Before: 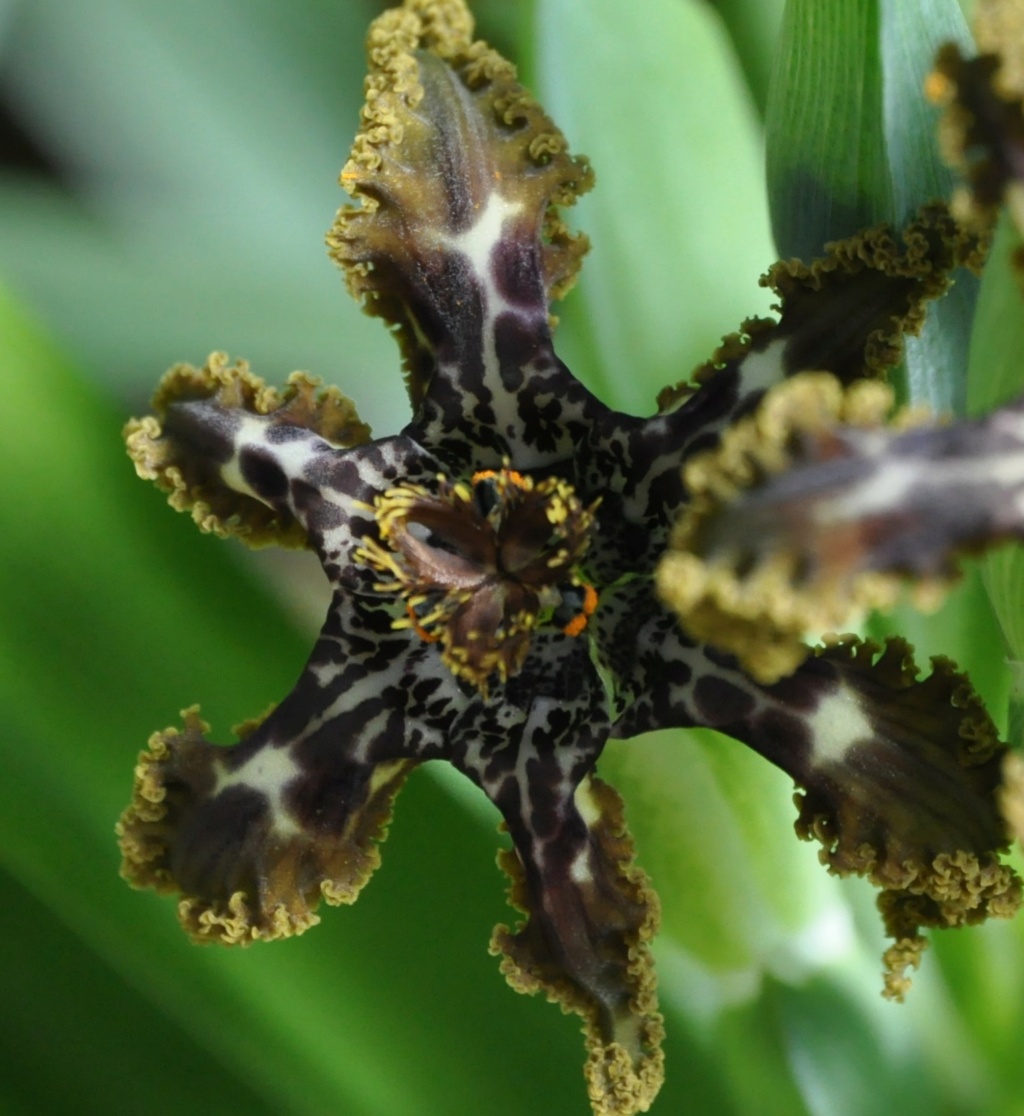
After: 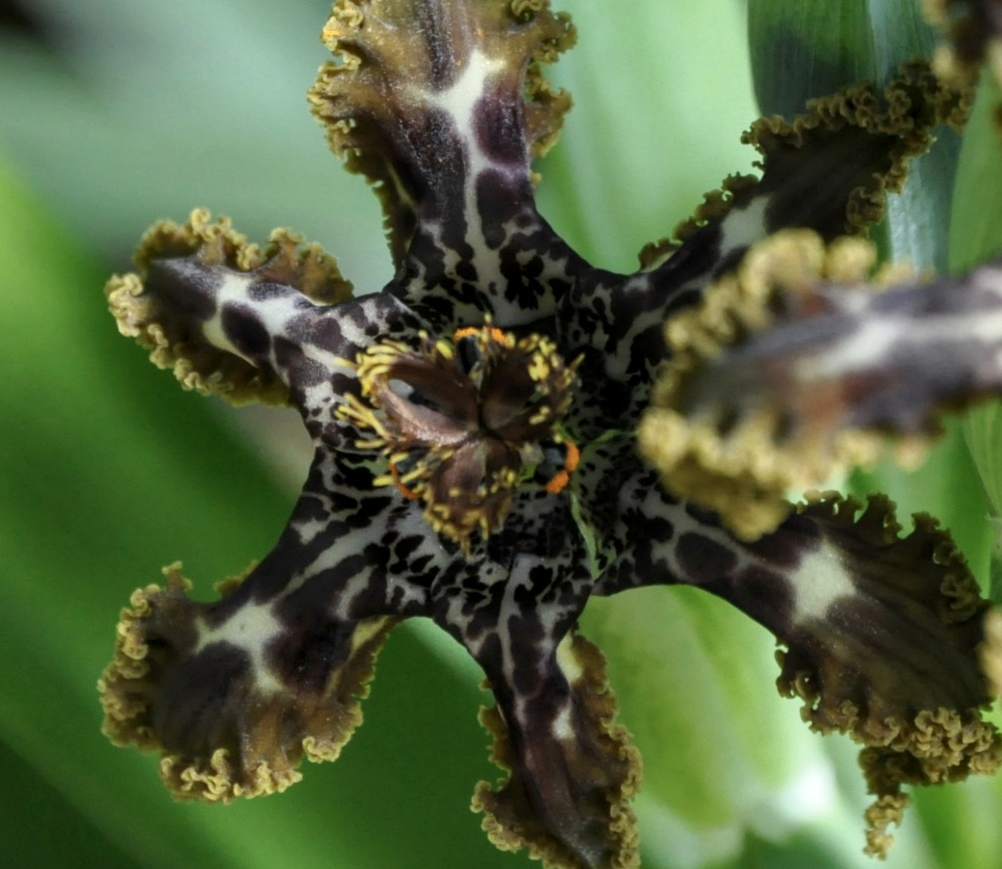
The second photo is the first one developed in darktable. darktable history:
crop and rotate: left 1.814%, top 12.818%, right 0.25%, bottom 9.225%
local contrast: on, module defaults
contrast brightness saturation: saturation -0.1
